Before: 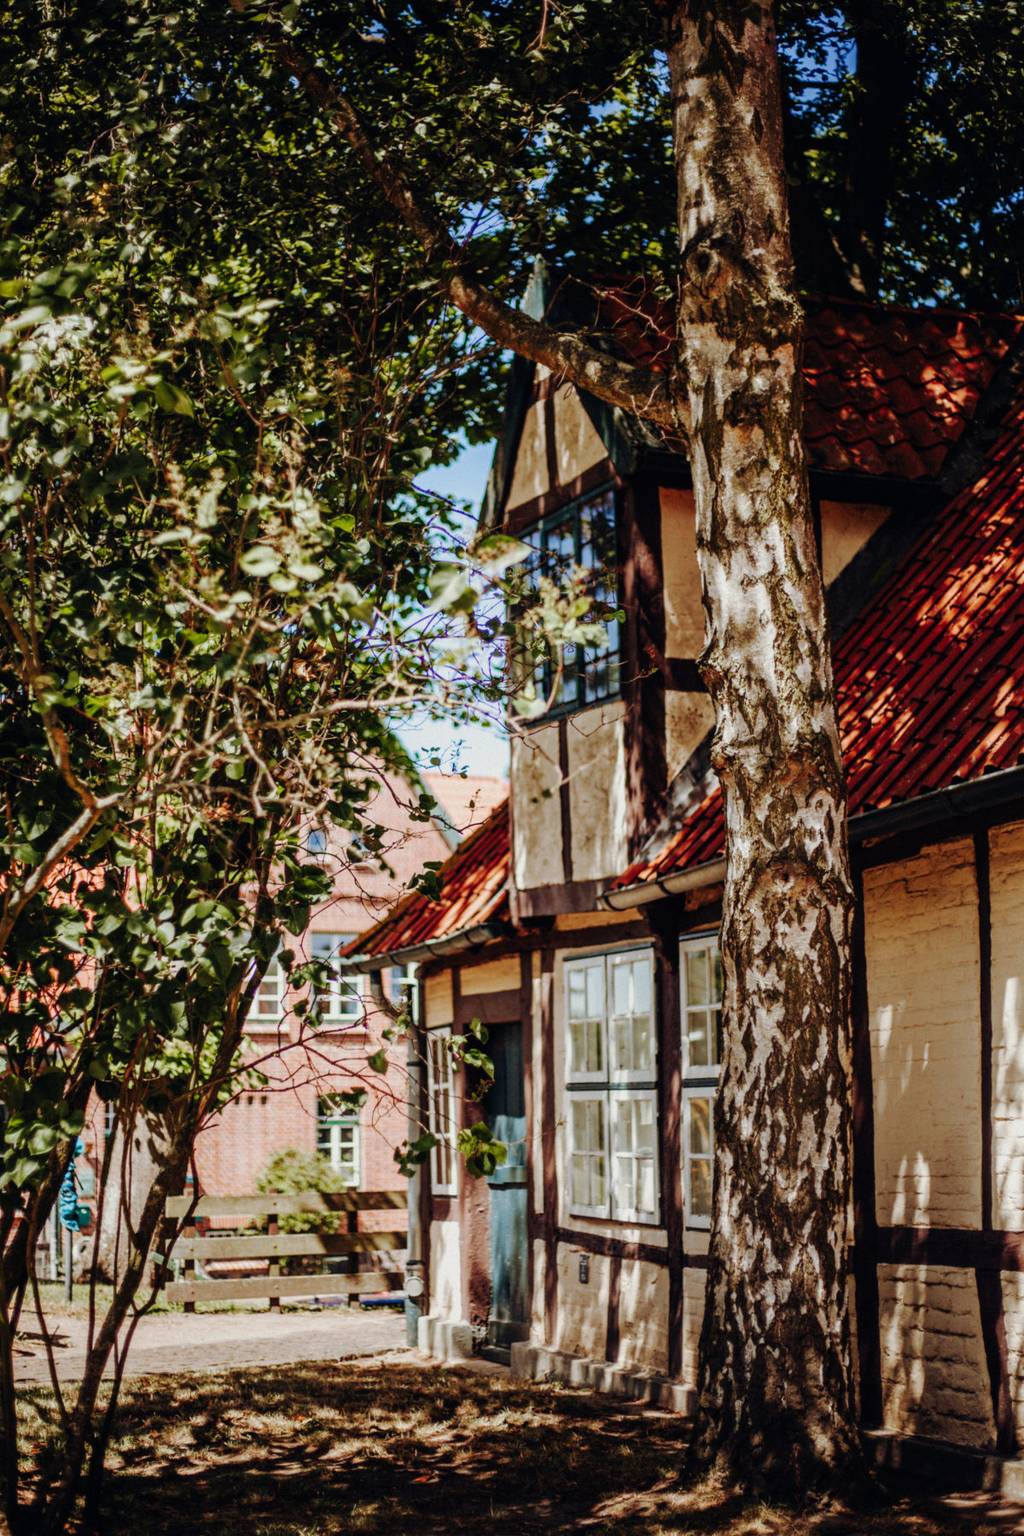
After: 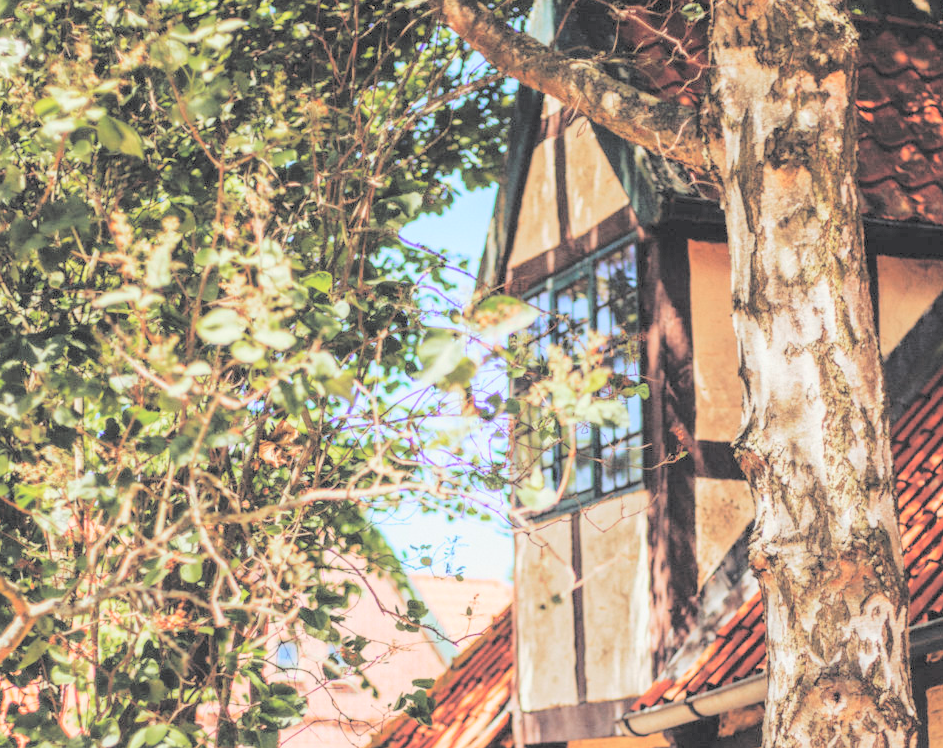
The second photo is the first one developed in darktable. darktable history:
contrast brightness saturation: brightness 1
crop: left 7.036%, top 18.398%, right 14.379%, bottom 40.043%
